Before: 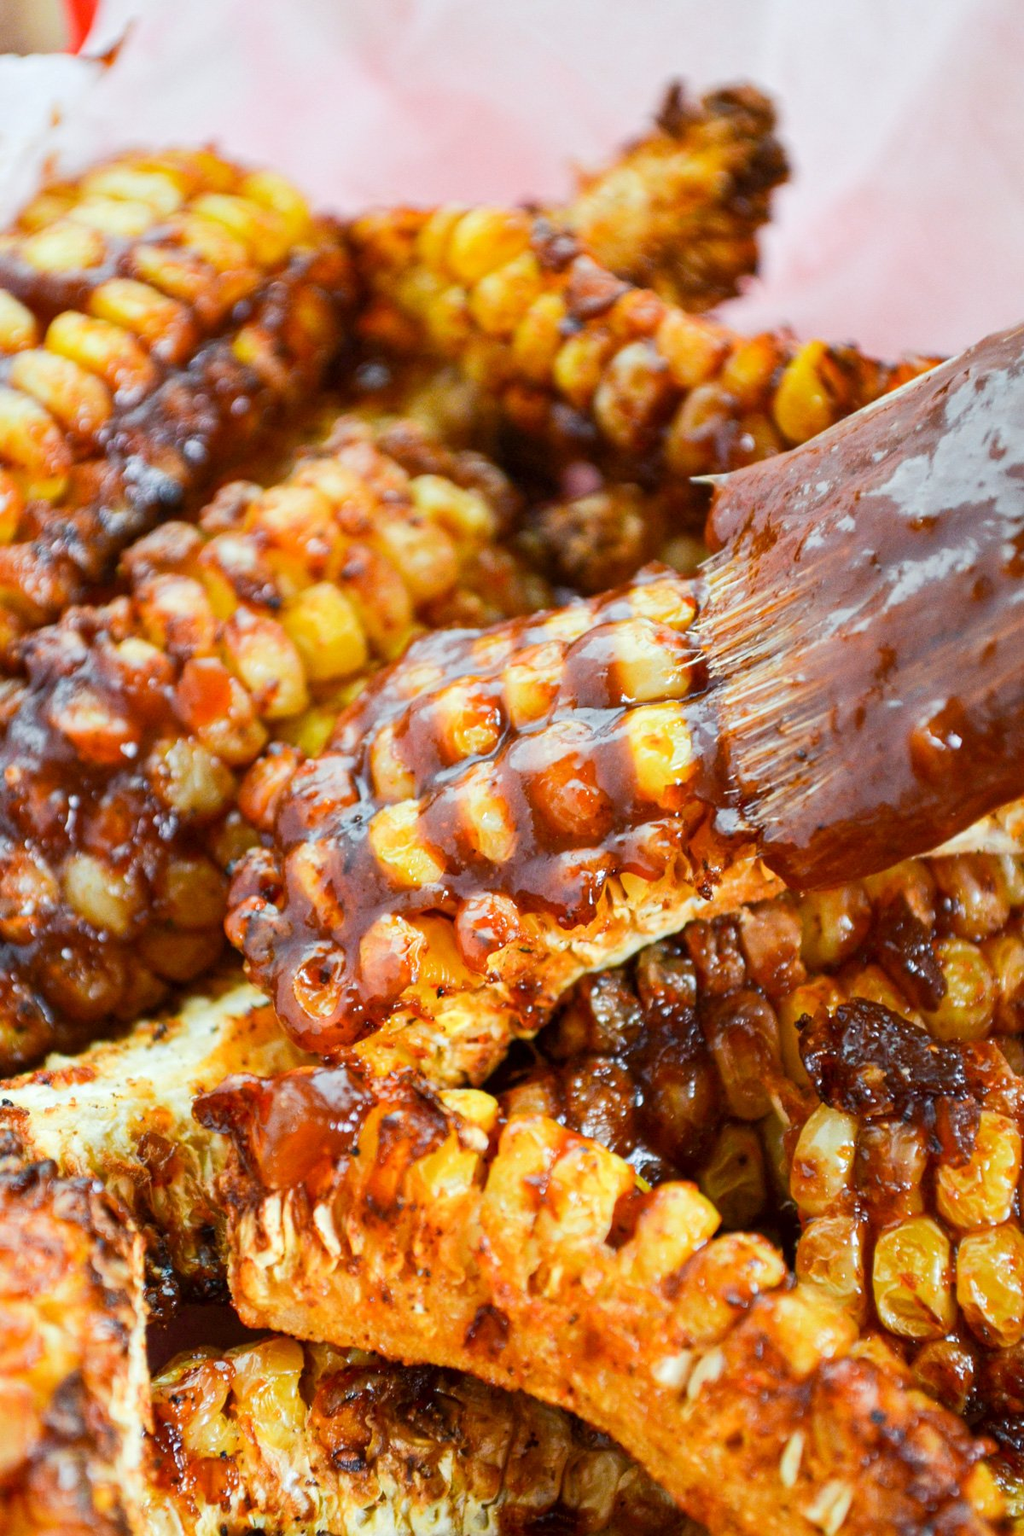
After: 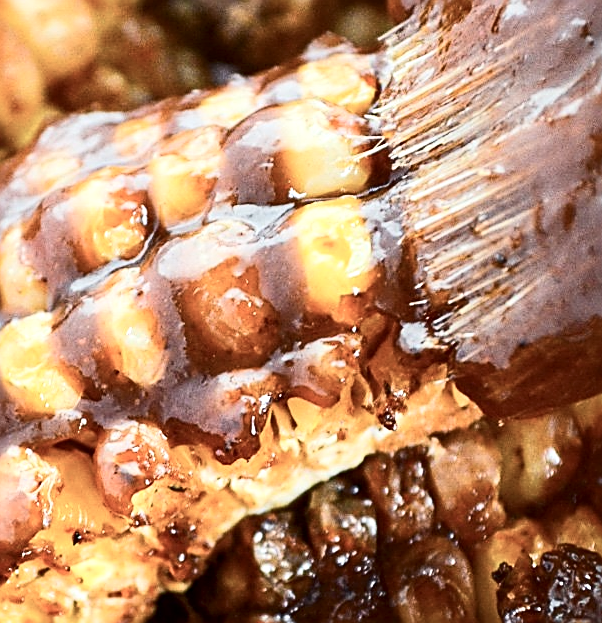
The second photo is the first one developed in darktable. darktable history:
exposure: exposure 0.217 EV, compensate highlight preservation false
contrast brightness saturation: contrast 0.25, saturation -0.31
crop: left 36.607%, top 34.735%, right 13.146%, bottom 30.611%
sharpen: amount 0.901
